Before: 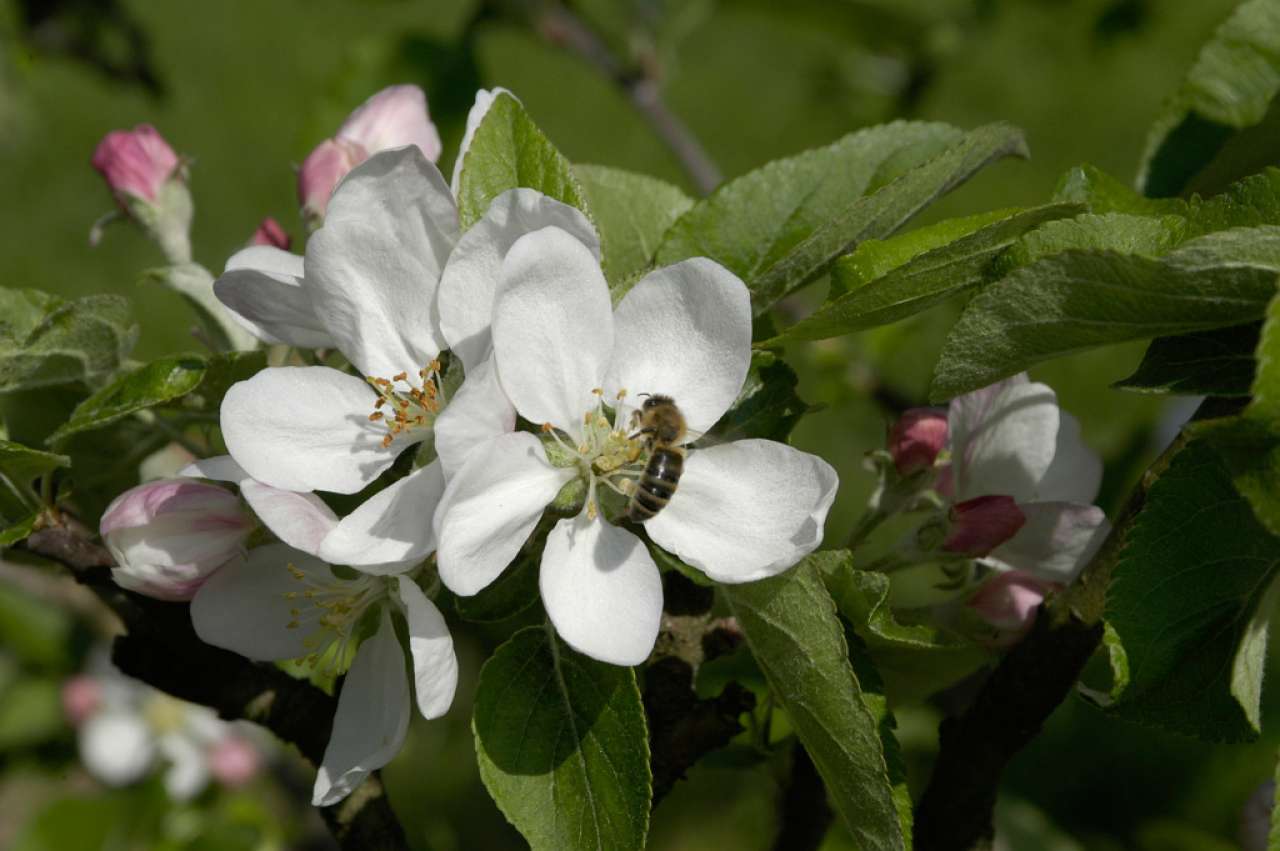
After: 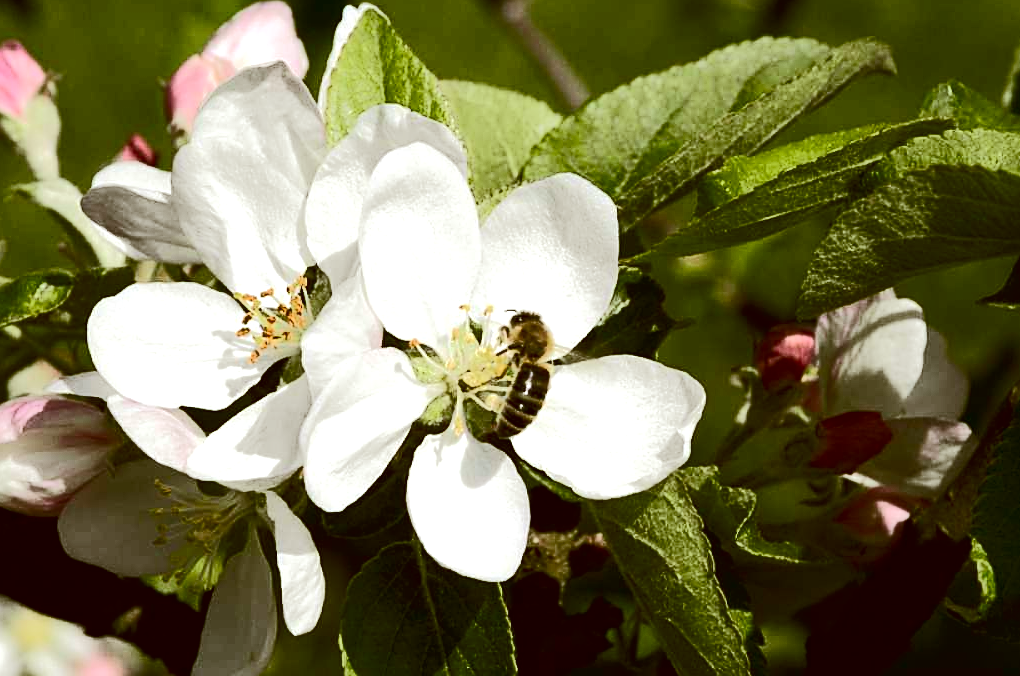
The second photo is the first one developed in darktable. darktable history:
crop and rotate: left 10.397%, top 9.937%, right 9.875%, bottom 10.541%
exposure: exposure 0.719 EV, compensate highlight preservation false
color correction: highlights a* -0.452, highlights b* 0.161, shadows a* 4.89, shadows b* 20.68
contrast brightness saturation: contrast 0.097, brightness 0.022, saturation 0.022
tone curve: curves: ch0 [(0, 0) (0.003, 0.002) (0.011, 0.004) (0.025, 0.005) (0.044, 0.009) (0.069, 0.013) (0.1, 0.017) (0.136, 0.036) (0.177, 0.066) (0.224, 0.102) (0.277, 0.143) (0.335, 0.197) (0.399, 0.268) (0.468, 0.389) (0.543, 0.549) (0.623, 0.714) (0.709, 0.801) (0.801, 0.854) (0.898, 0.9) (1, 1)], color space Lab, independent channels, preserve colors none
sharpen: on, module defaults
levels: mode automatic, black 0.085%, levels [0.016, 0.5, 0.996]
